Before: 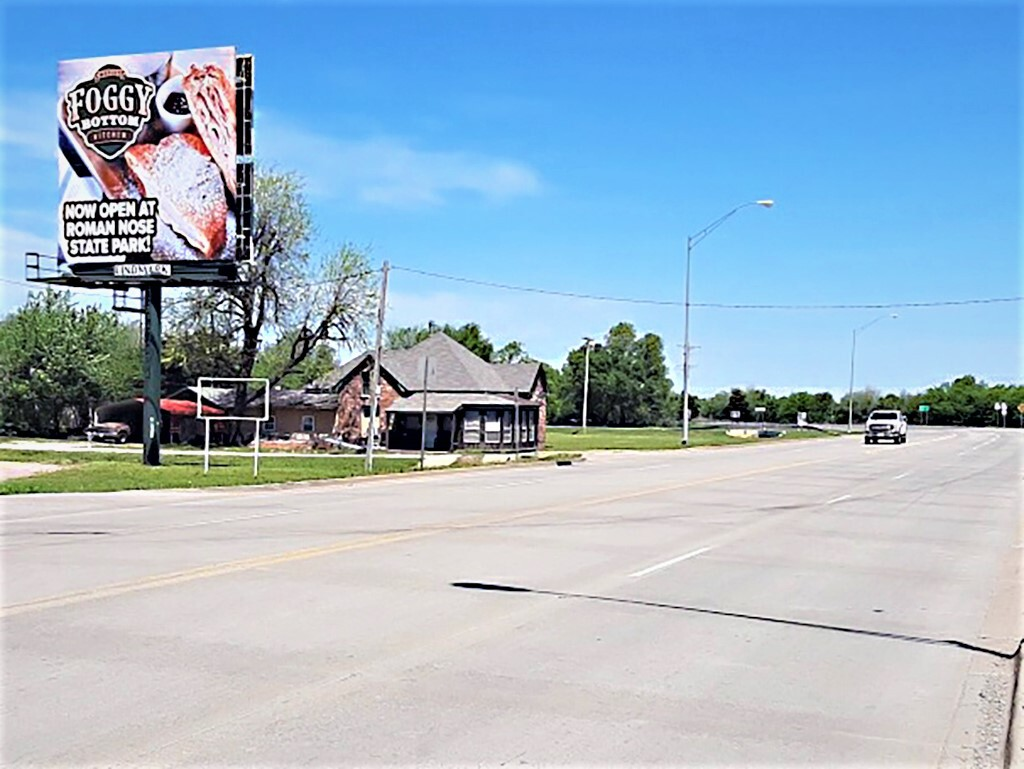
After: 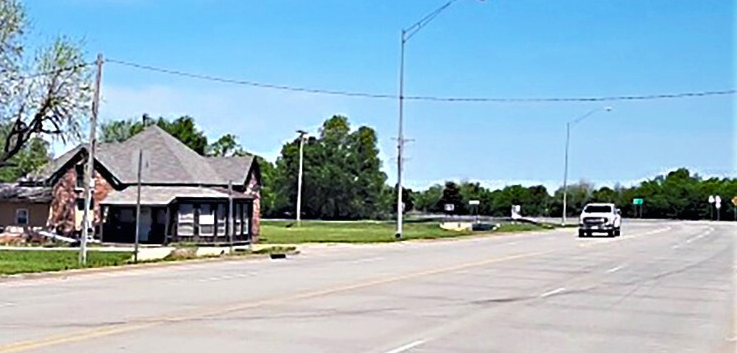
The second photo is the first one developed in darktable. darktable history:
contrast brightness saturation: brightness 0.13
crop and rotate: left 27.938%, top 27.046%, bottom 27.046%
white balance: emerald 1
shadows and highlights: radius 337.17, shadows 29.01, soften with gaussian
